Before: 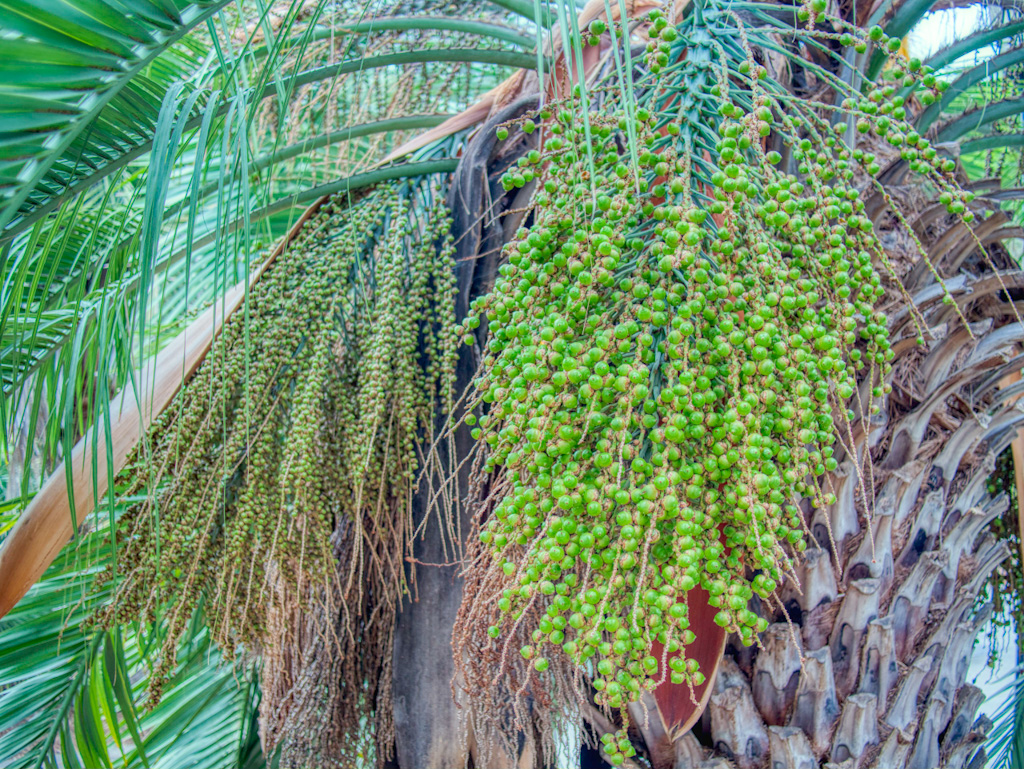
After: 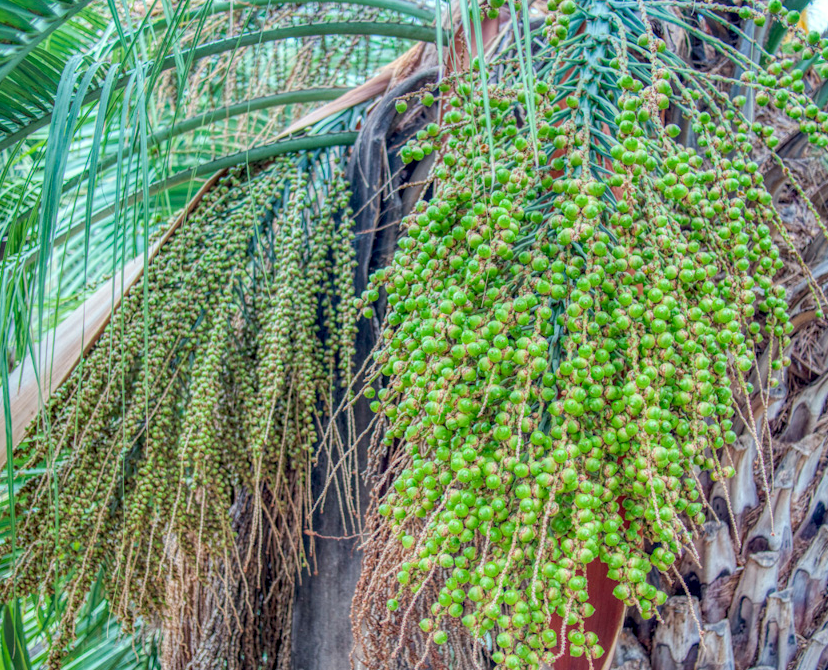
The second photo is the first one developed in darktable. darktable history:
crop: left 9.94%, top 3.574%, right 9.165%, bottom 9.24%
local contrast: on, module defaults
